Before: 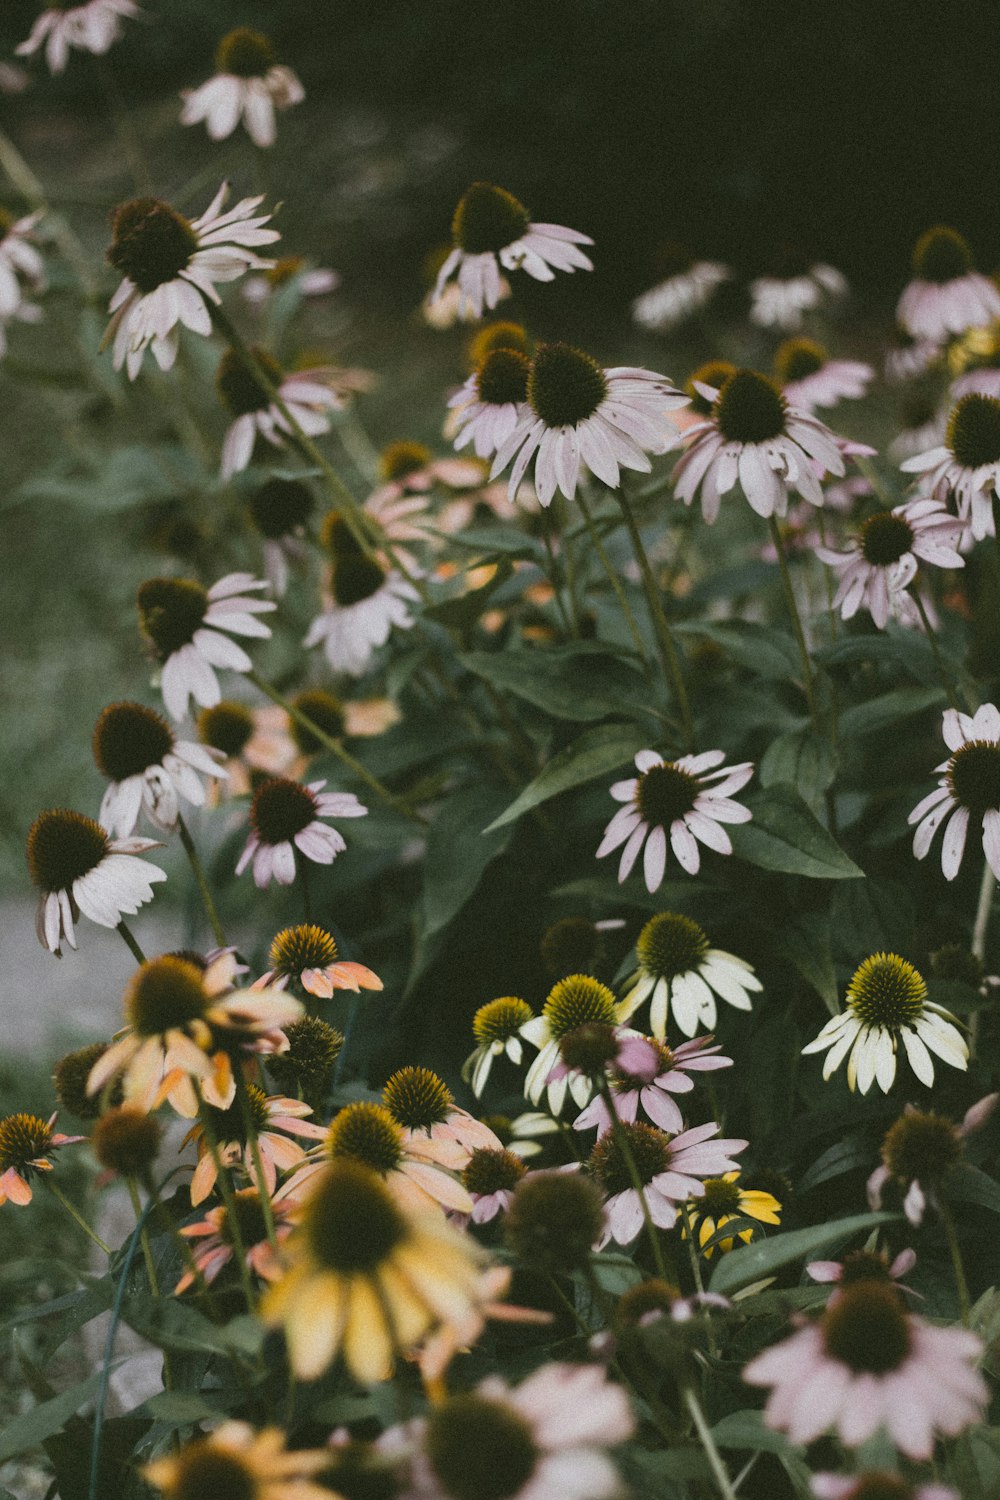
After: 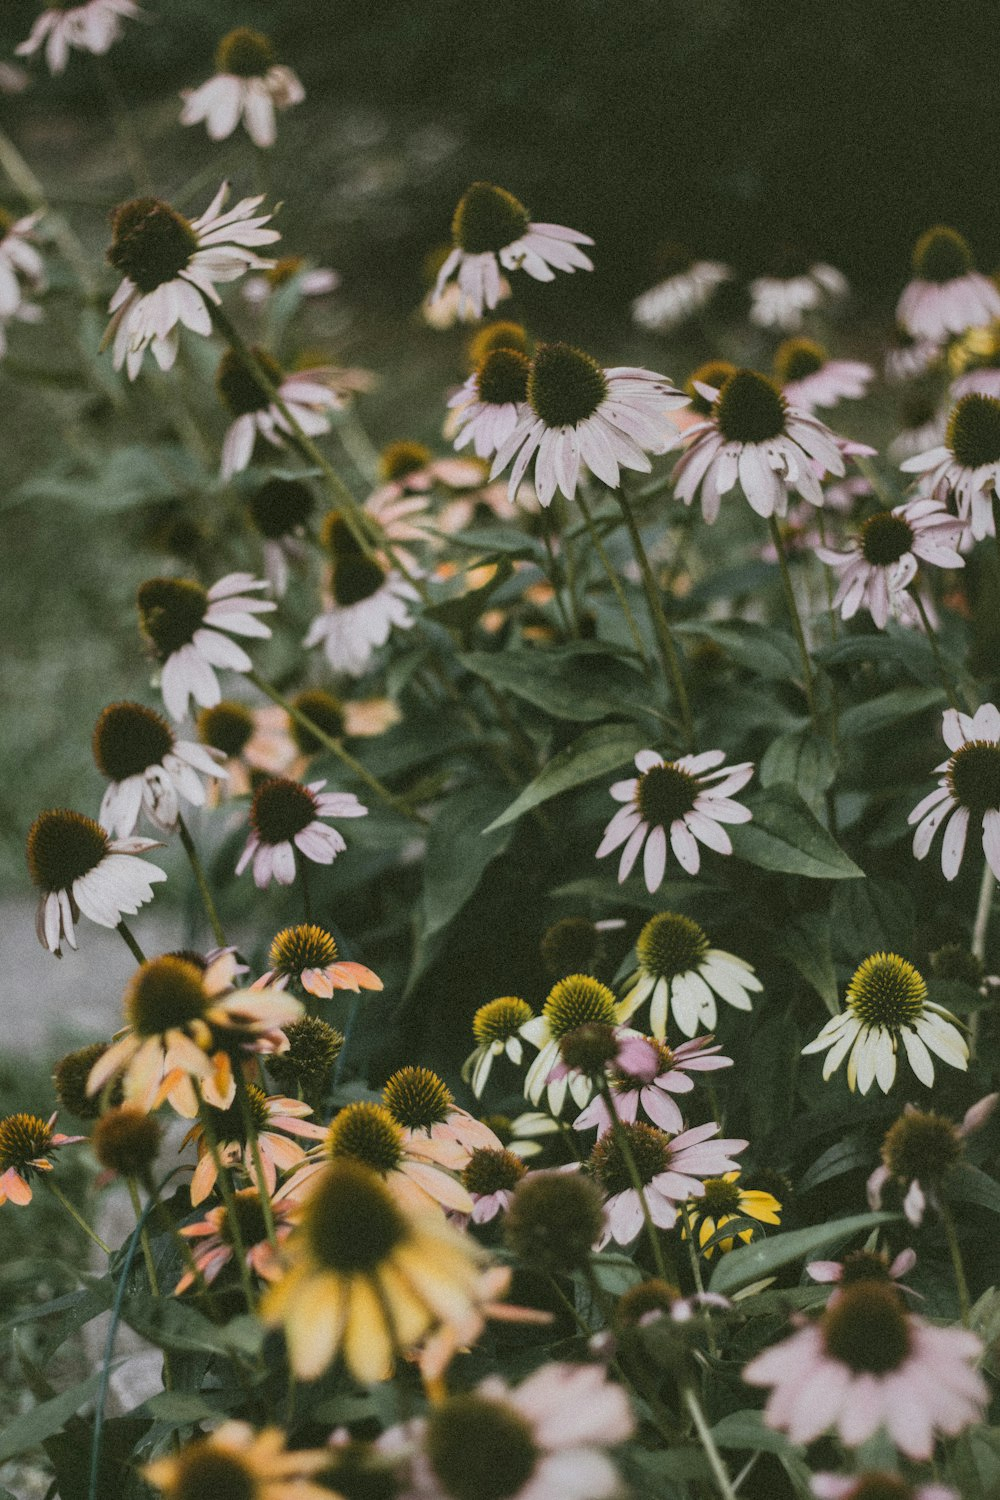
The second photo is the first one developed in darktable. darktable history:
shadows and highlights: shadows 40.05, highlights -59.68
local contrast: detail 130%
